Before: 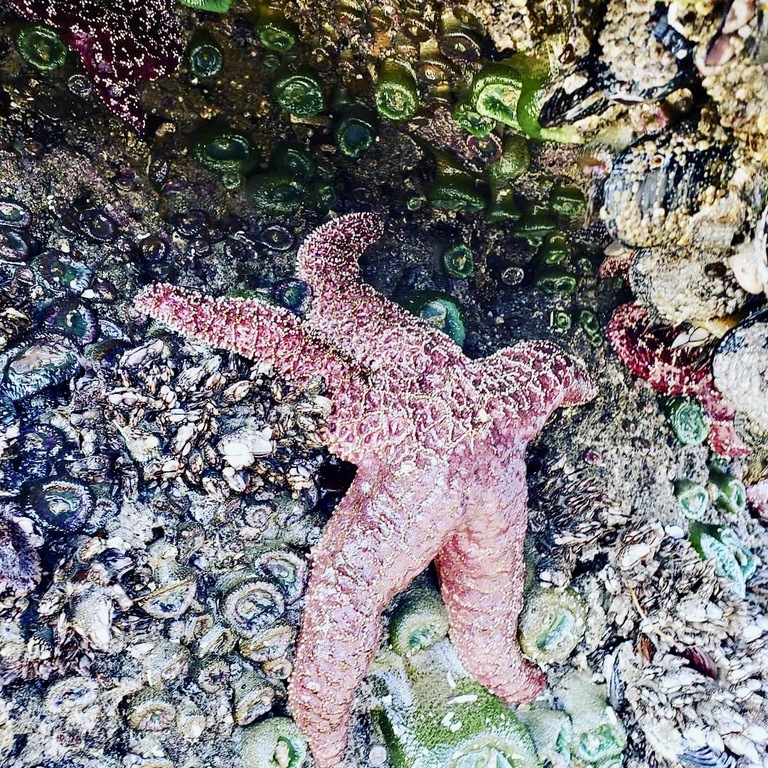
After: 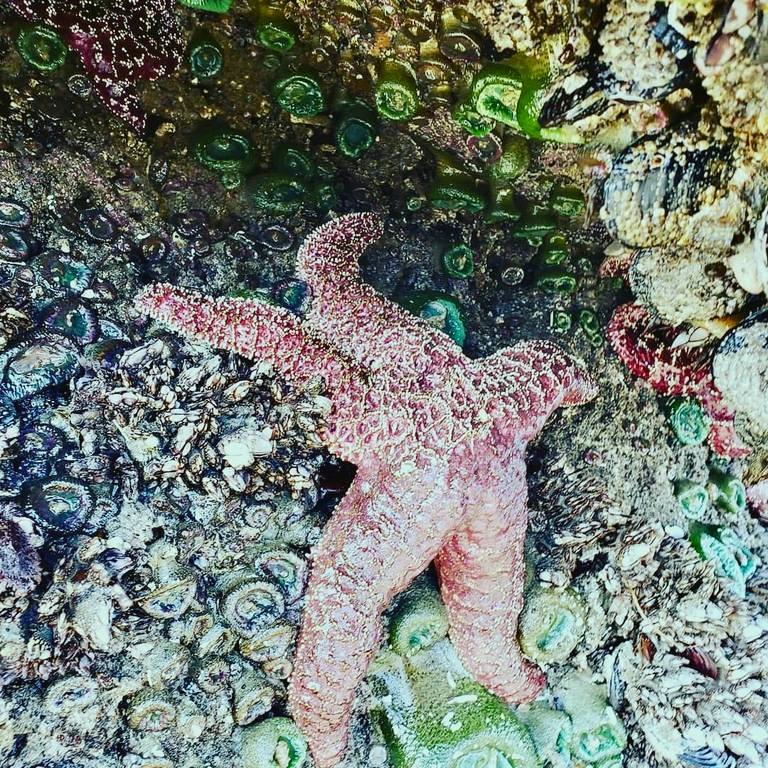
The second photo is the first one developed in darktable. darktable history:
white balance: red 0.983, blue 1.036
color balance: mode lift, gamma, gain (sRGB), lift [1.04, 1, 1, 0.97], gamma [1.01, 1, 1, 0.97], gain [0.96, 1, 1, 0.97]
color correction: highlights a* -8, highlights b* 3.1
